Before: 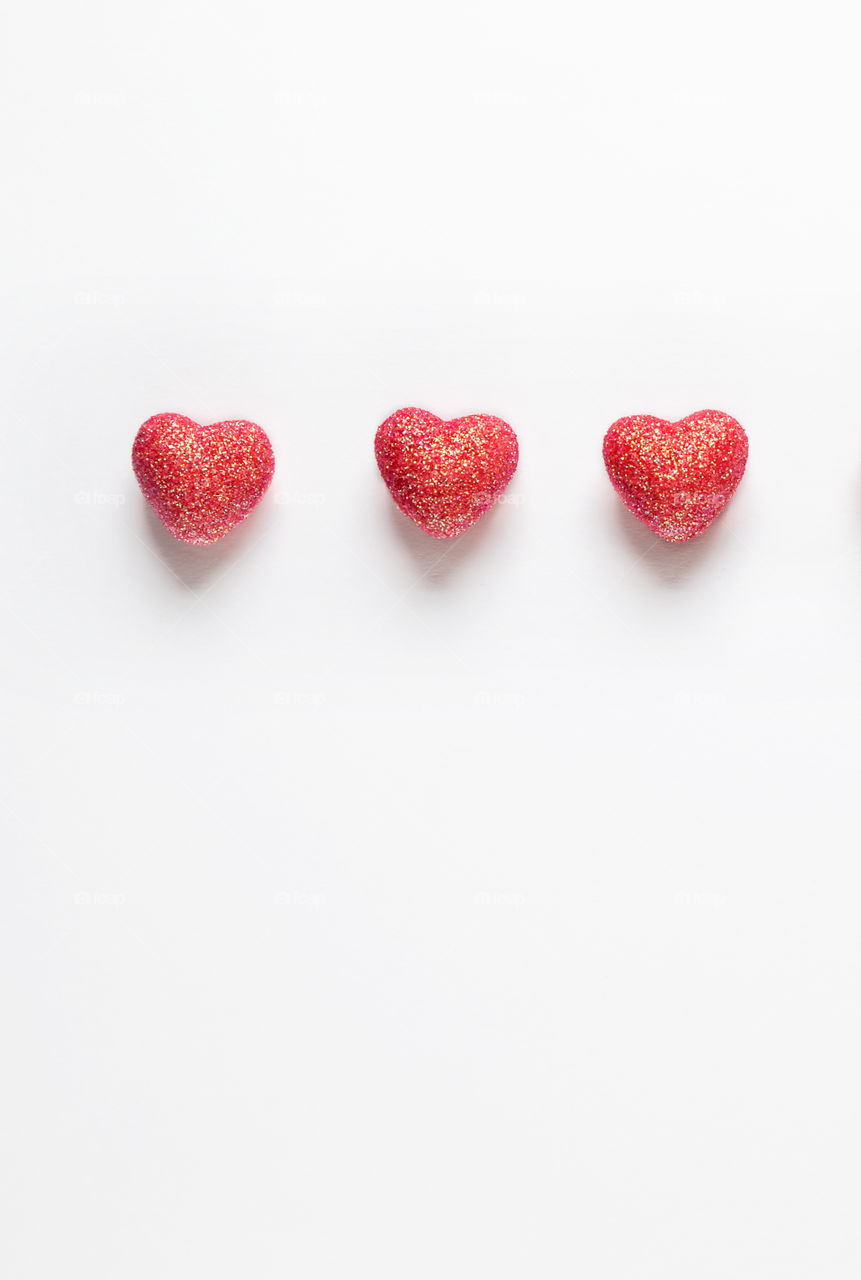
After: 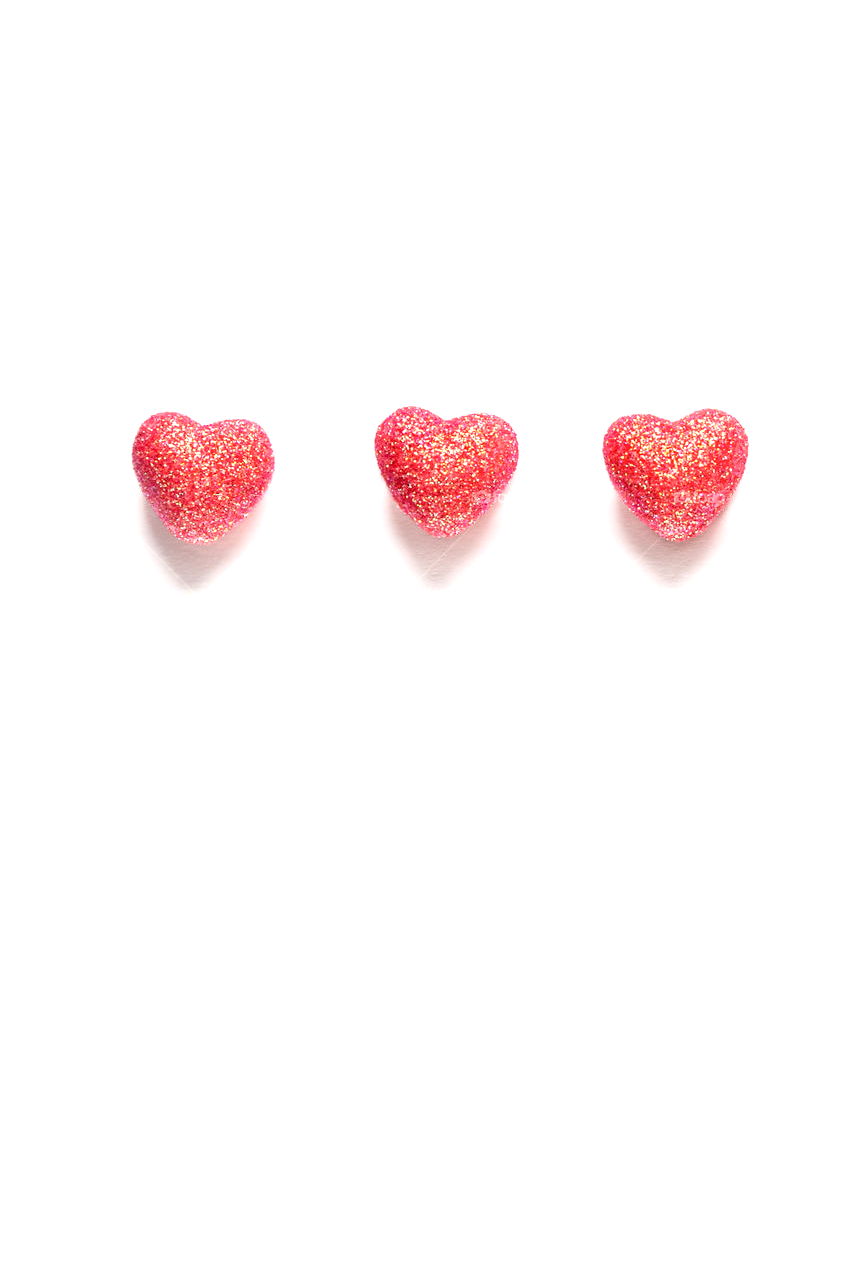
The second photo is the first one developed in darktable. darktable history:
exposure: black level correction 0, exposure 0.703 EV, compensate highlight preservation false
base curve: curves: ch0 [(0, 0) (0.283, 0.295) (1, 1)], preserve colors none
crop: top 0.139%, bottom 0.149%
